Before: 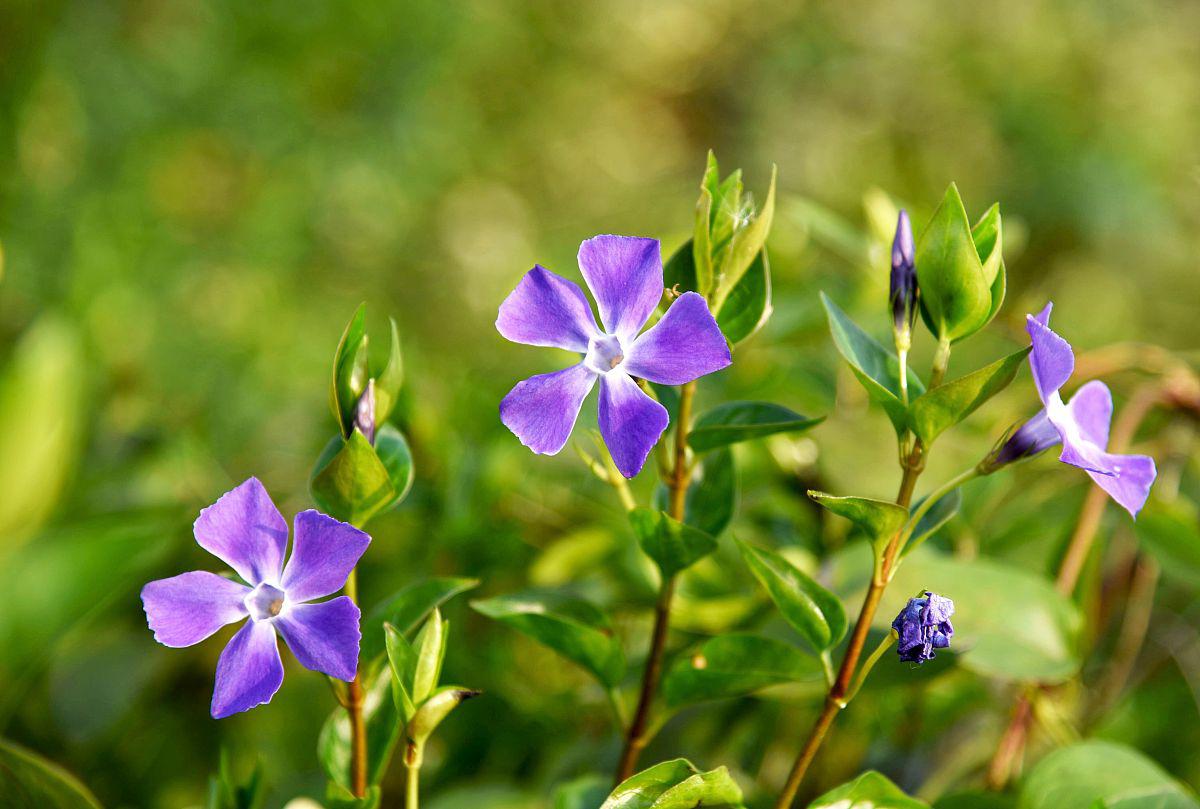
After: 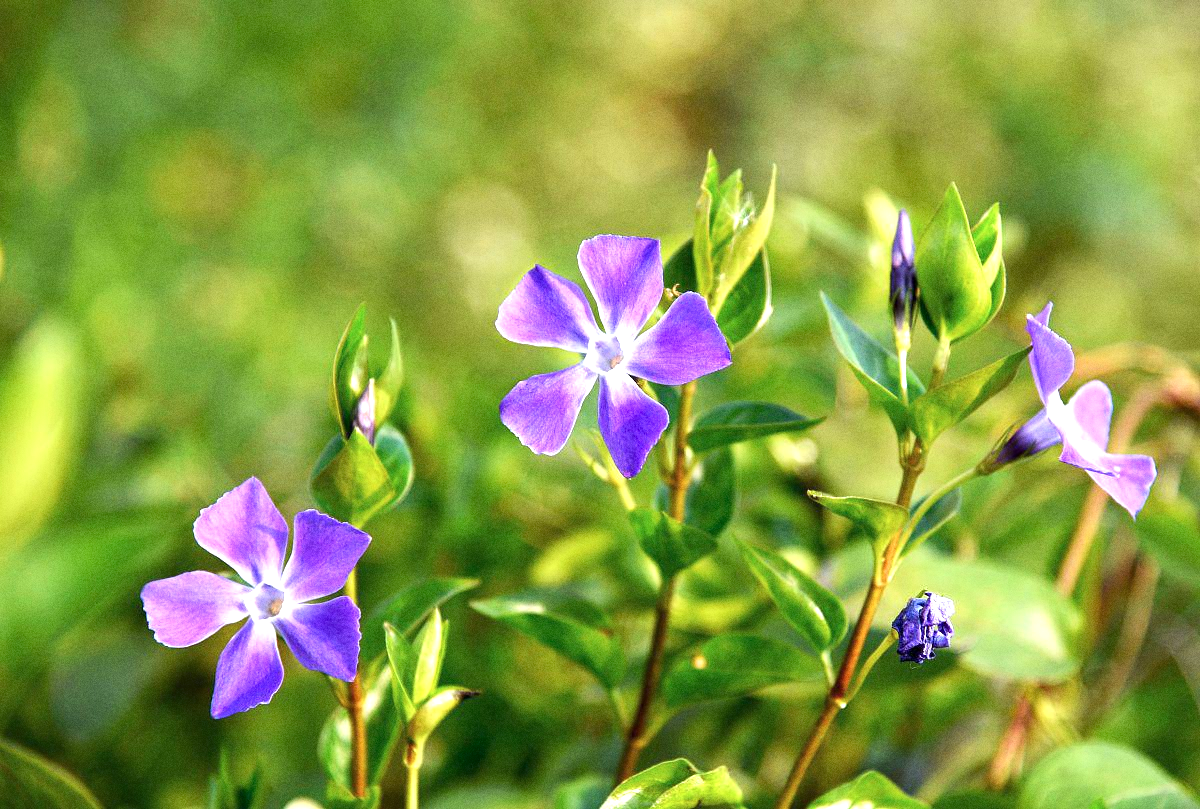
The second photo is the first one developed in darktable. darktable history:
grain: on, module defaults
exposure: exposure 0.6 EV, compensate highlight preservation false
color calibration: illuminant as shot in camera, x 0.358, y 0.373, temperature 4628.91 K
